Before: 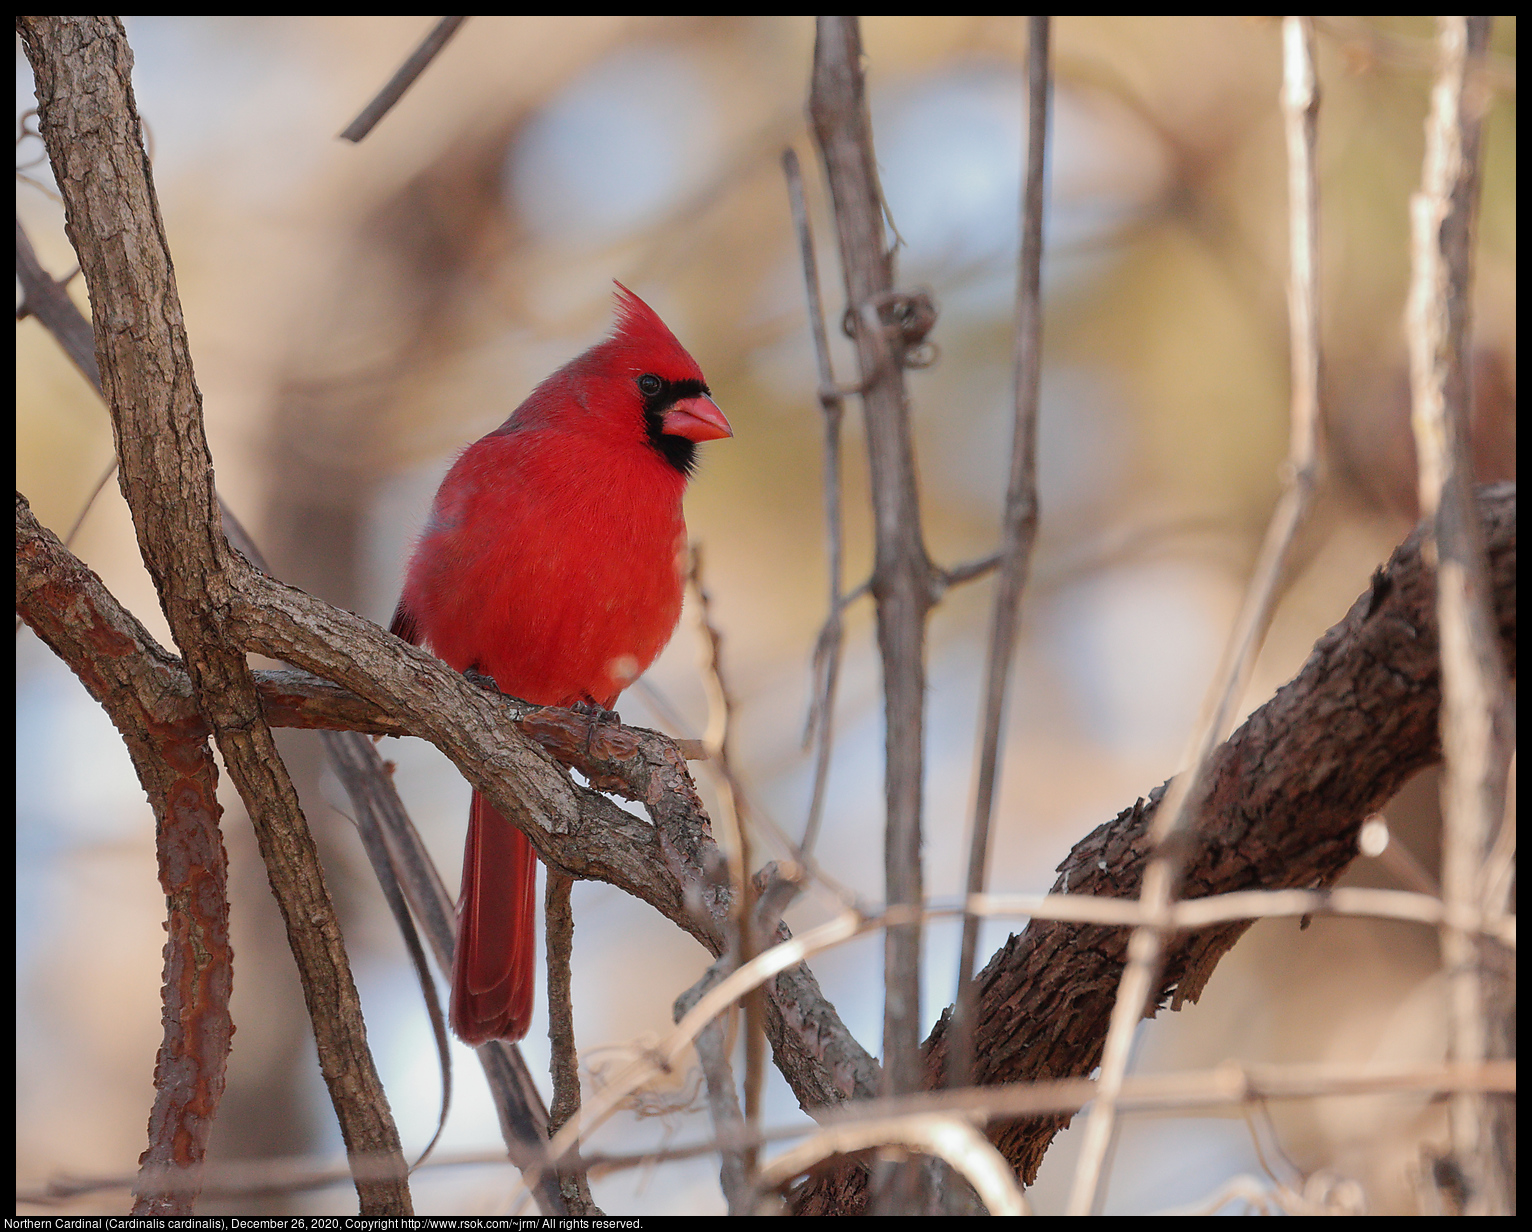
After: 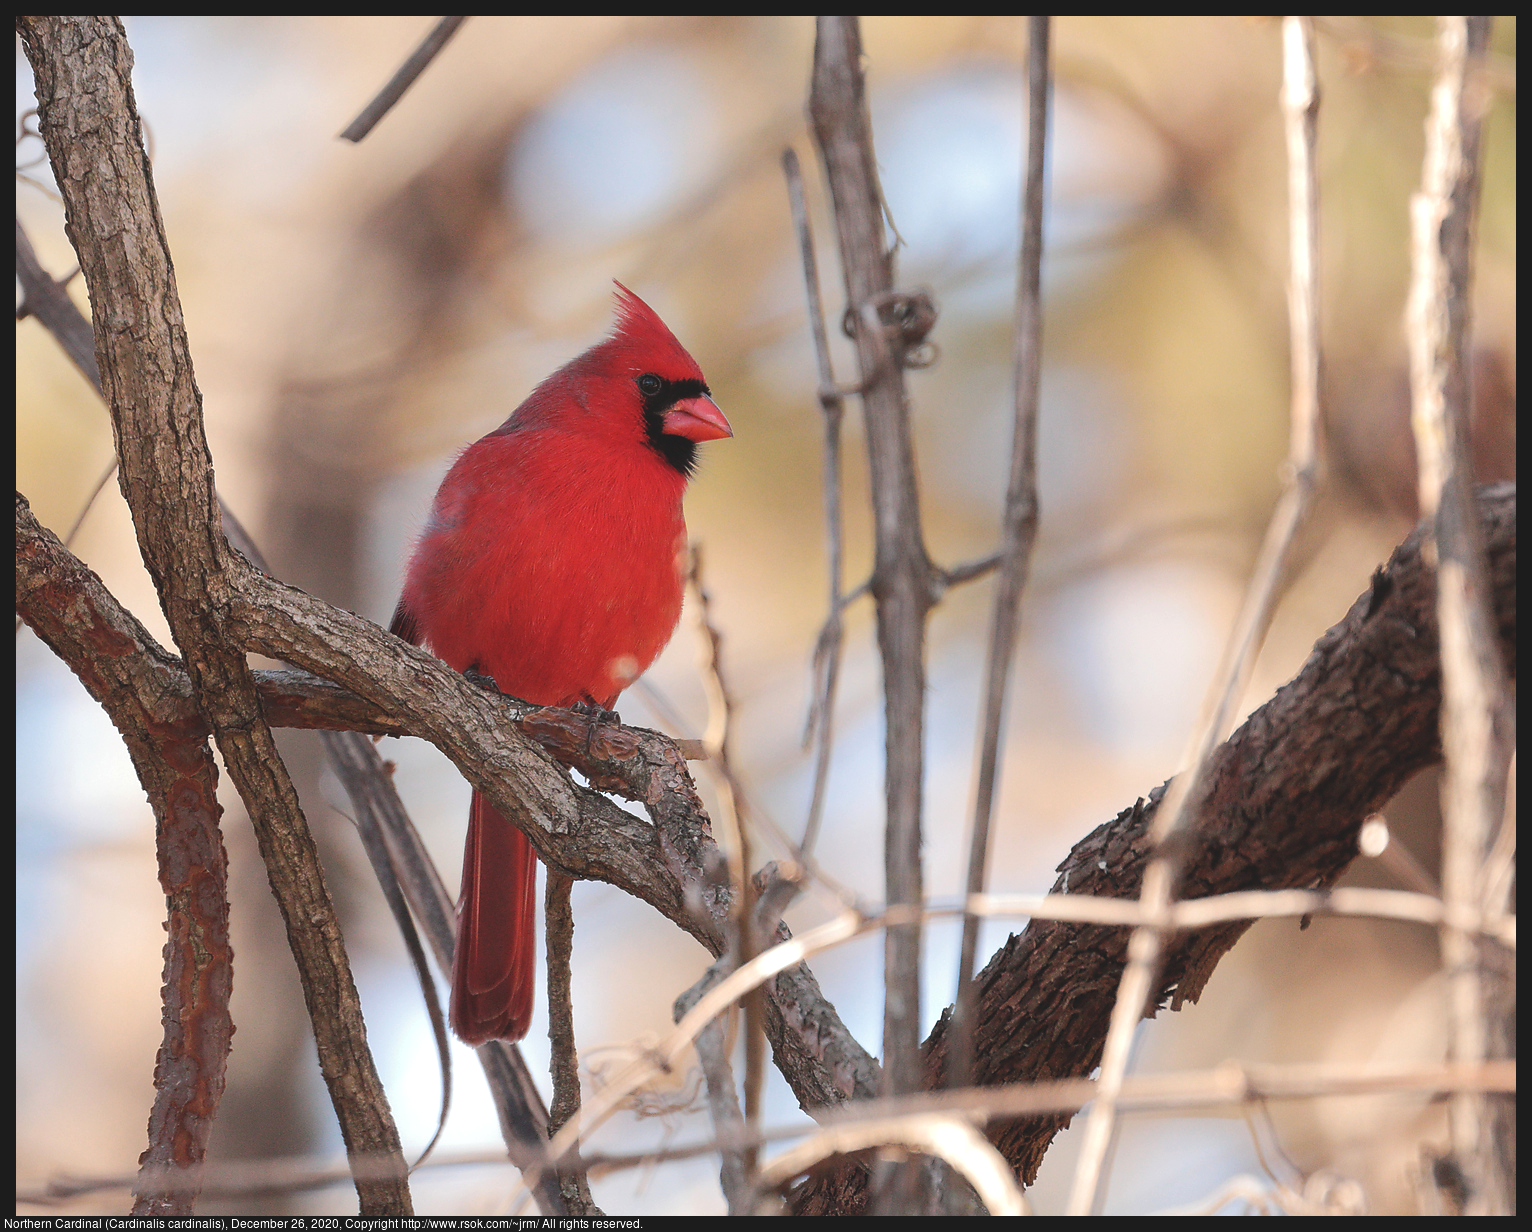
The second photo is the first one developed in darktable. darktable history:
tone equalizer: -8 EV -0.417 EV, -7 EV -0.389 EV, -6 EV -0.333 EV, -5 EV -0.222 EV, -3 EV 0.222 EV, -2 EV 0.333 EV, -1 EV 0.389 EV, +0 EV 0.417 EV, edges refinement/feathering 500, mask exposure compensation -1.57 EV, preserve details no
exposure: black level correction -0.015, compensate highlight preservation false
